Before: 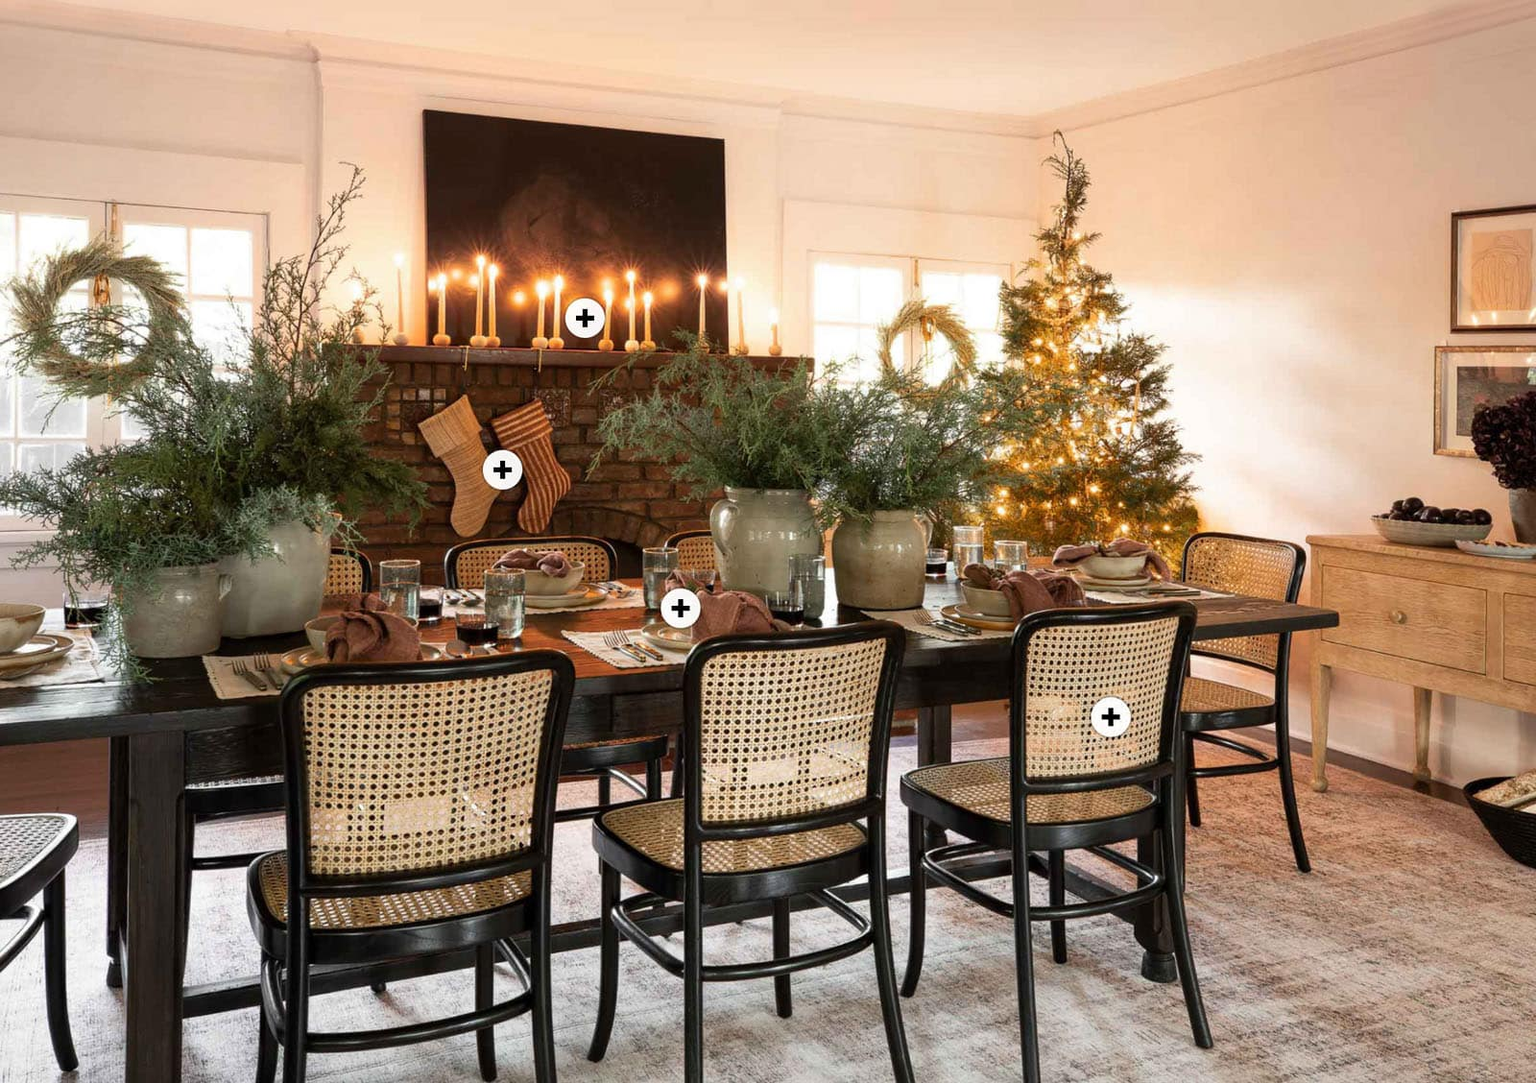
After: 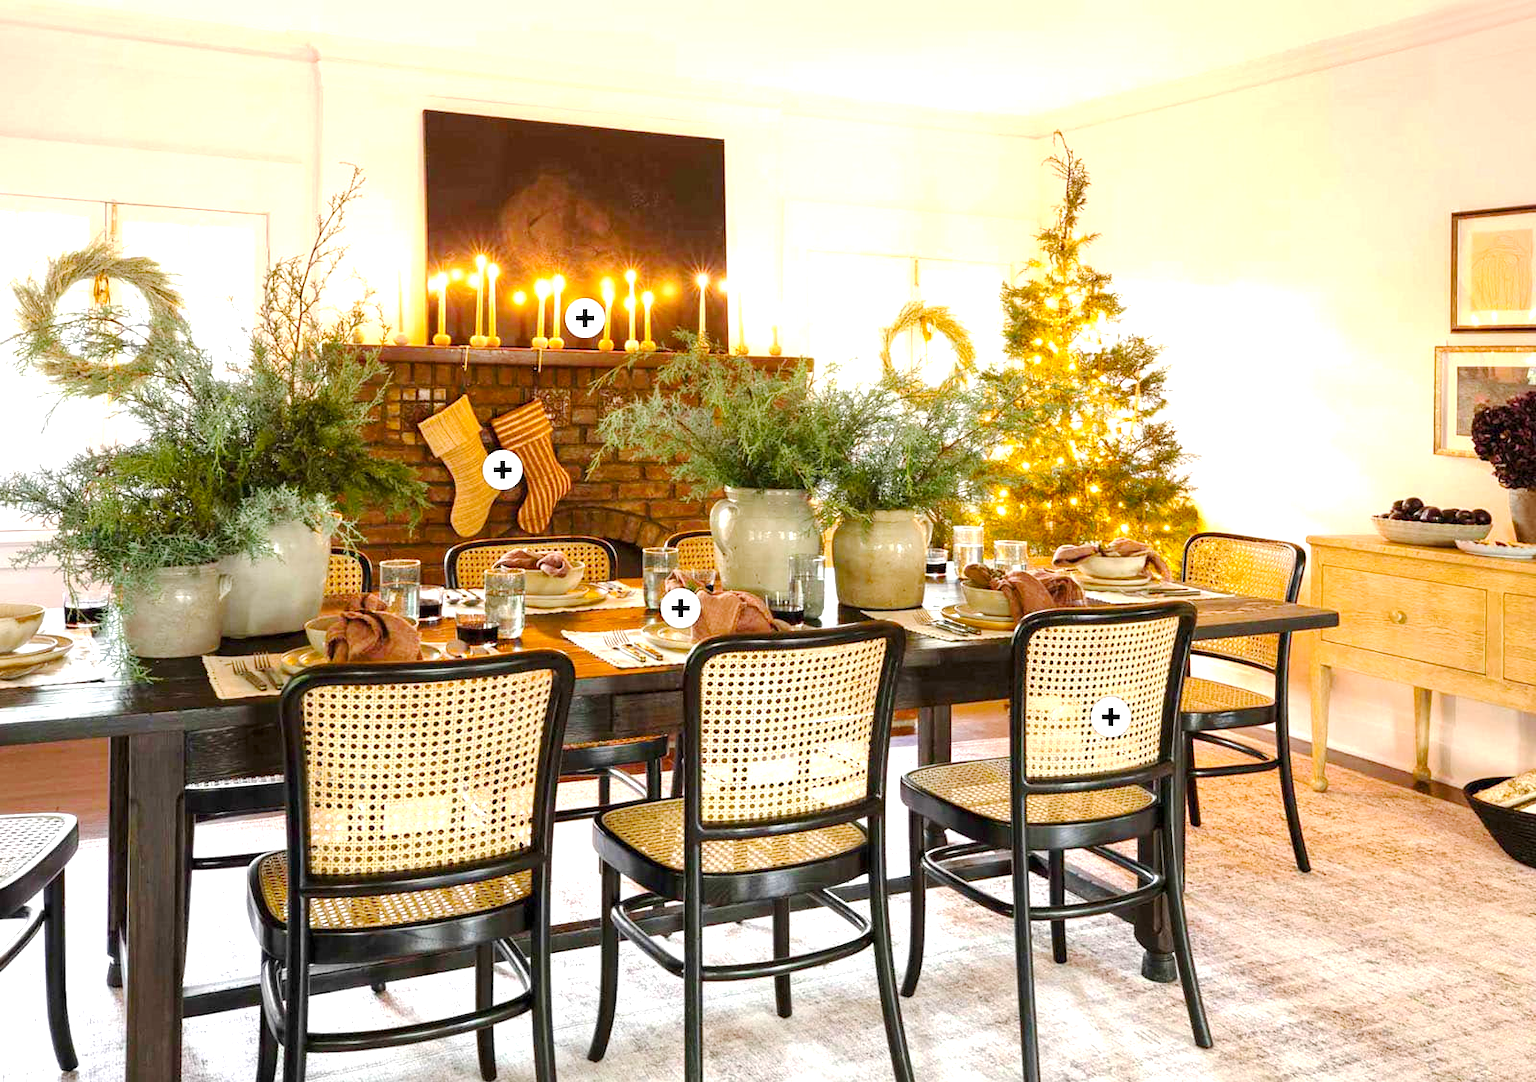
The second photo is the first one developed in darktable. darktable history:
exposure: exposure 0.78 EV, compensate highlight preservation false
base curve: curves: ch0 [(0, 0) (0.158, 0.273) (0.879, 0.895) (1, 1)], preserve colors none
color balance rgb: perceptual saturation grading › global saturation 30.445%, perceptual brilliance grading › highlights 7.613%, perceptual brilliance grading › mid-tones 4.354%, perceptual brilliance grading › shadows 1.721%, global vibrance 20%
